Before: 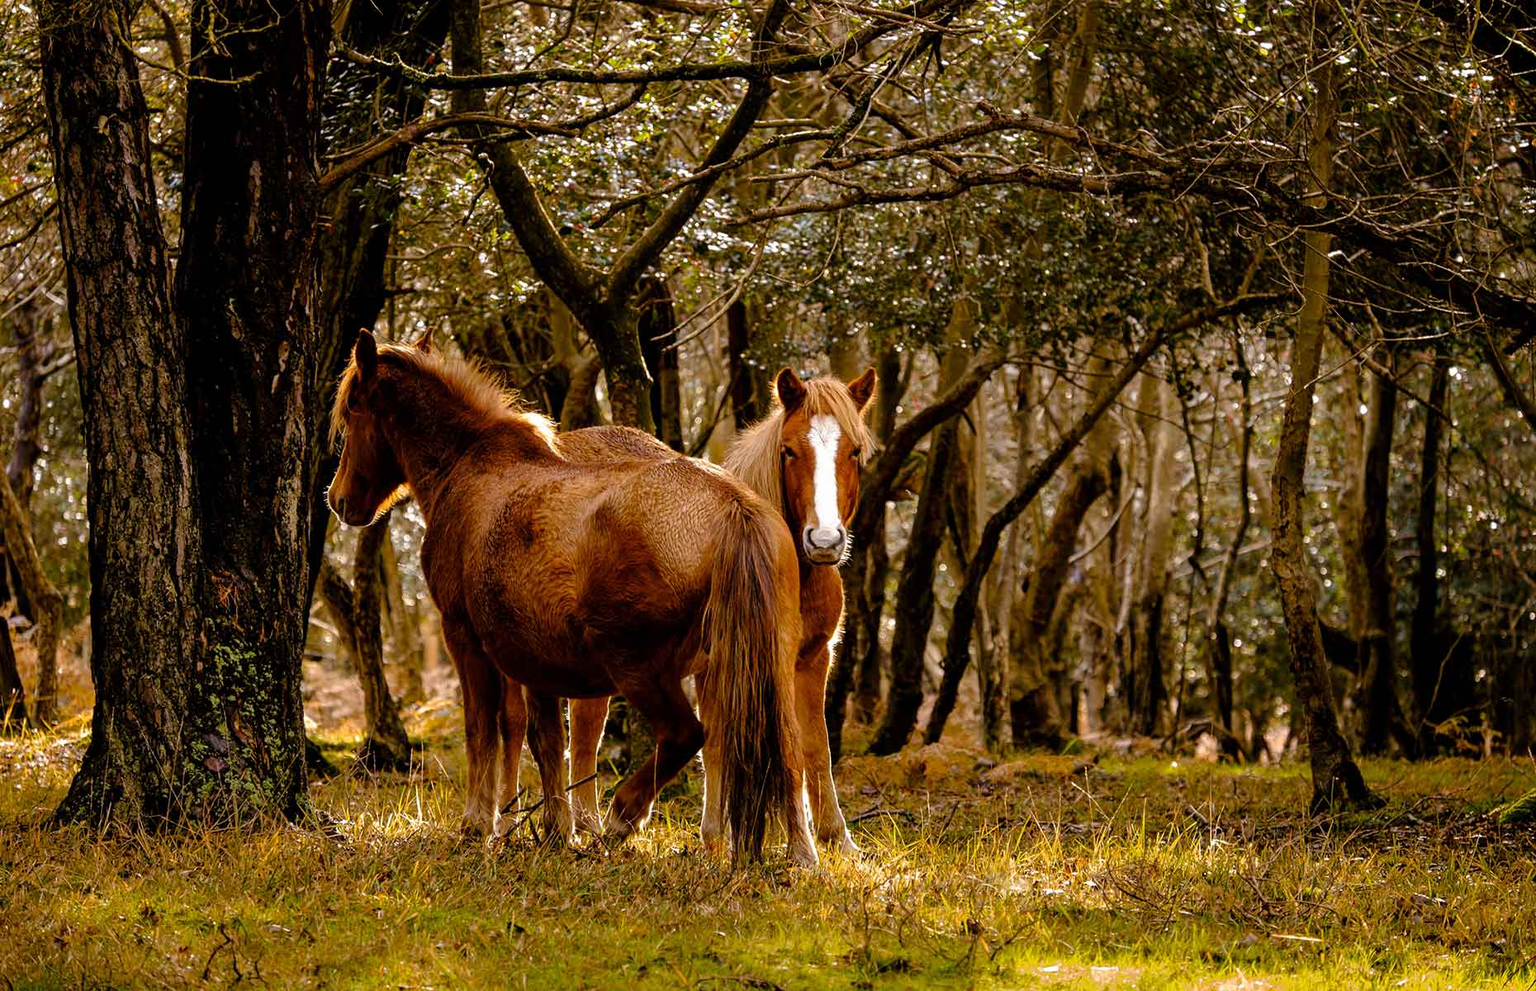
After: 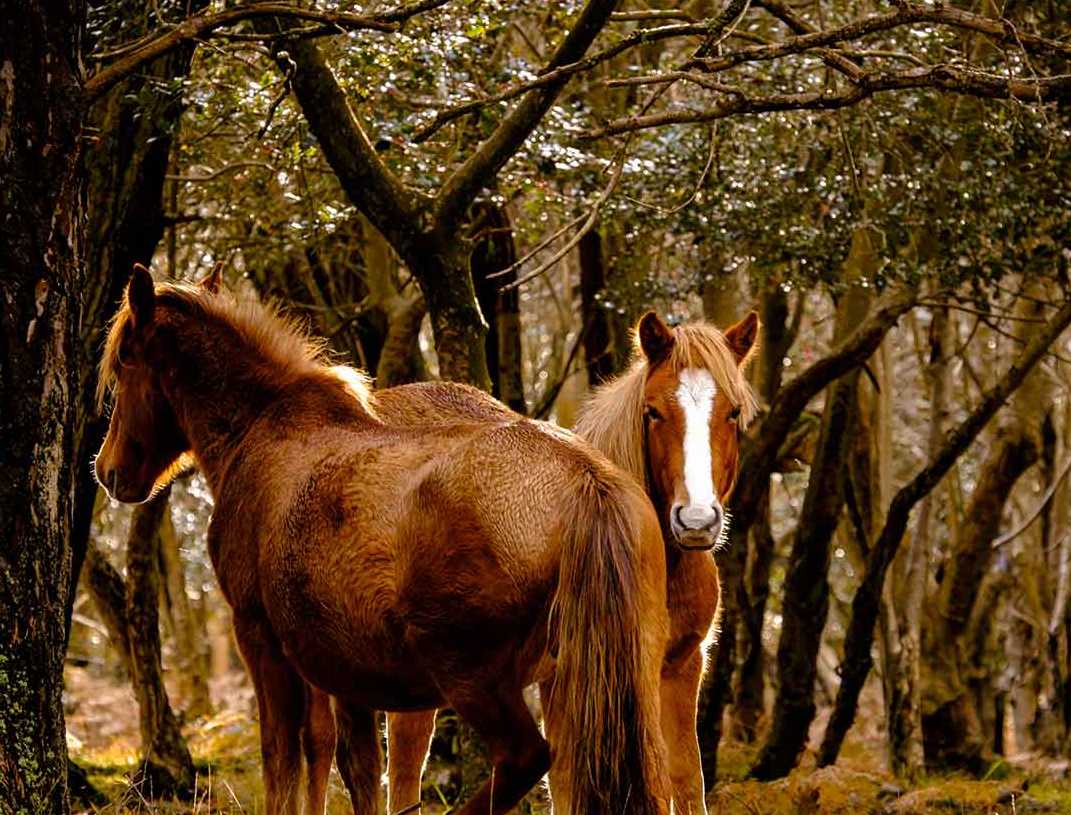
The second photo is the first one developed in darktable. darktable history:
crop: left 16.245%, top 11.217%, right 26.122%, bottom 20.833%
